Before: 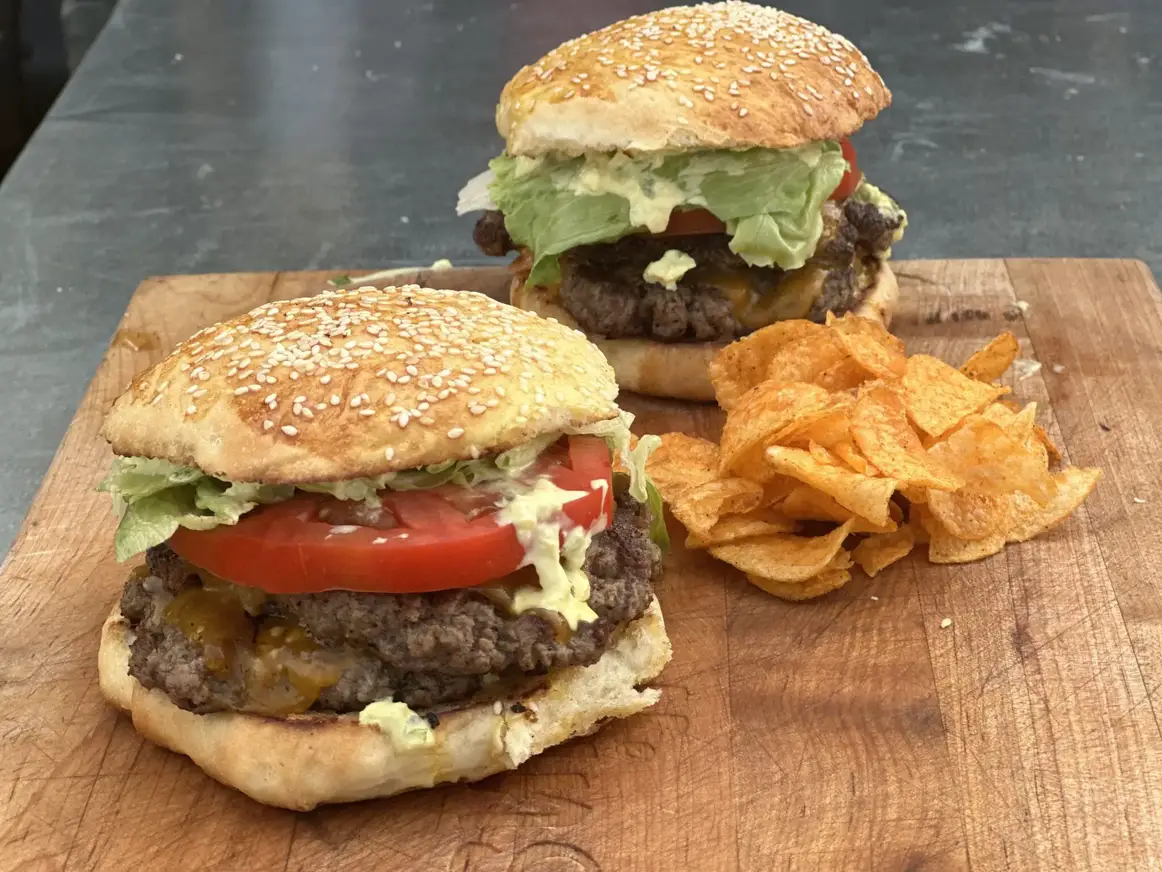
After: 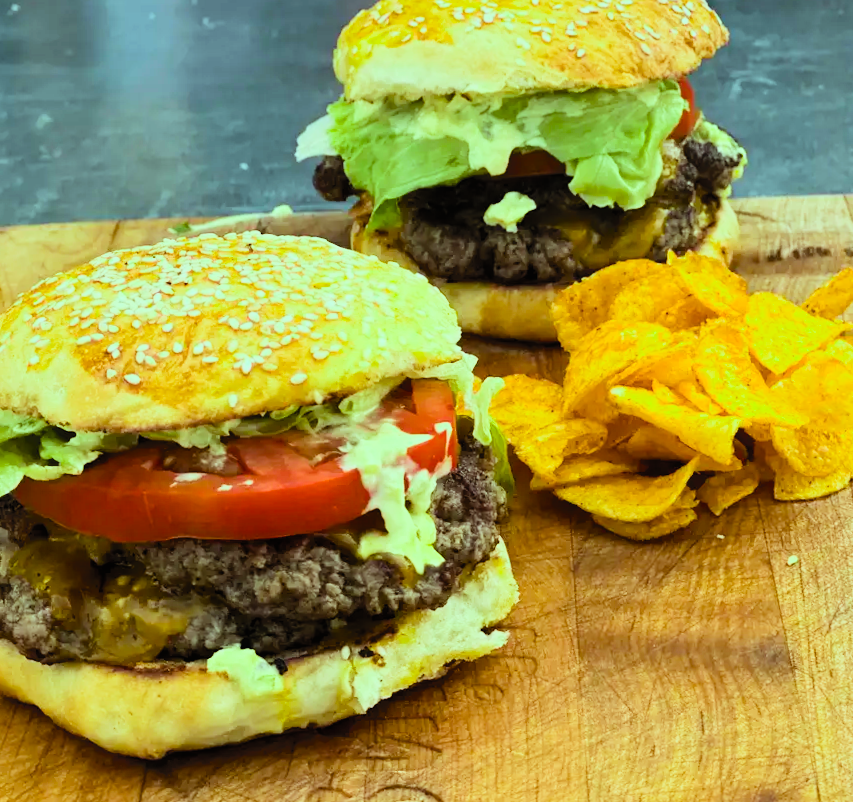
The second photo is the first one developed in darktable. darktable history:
crop and rotate: left 13.15%, top 5.251%, right 12.609%
shadows and highlights: shadows 62.66, white point adjustment 0.37, highlights -34.44, compress 83.82%
contrast brightness saturation: contrast 0.2, brightness 0.16, saturation 0.22
rotate and perspective: rotation -1°, crop left 0.011, crop right 0.989, crop top 0.025, crop bottom 0.975
filmic rgb: black relative exposure -5 EV, hardness 2.88, contrast 1.2, highlights saturation mix -30%
color balance rgb: linear chroma grading › global chroma 15%, perceptual saturation grading › global saturation 30%
color balance: mode lift, gamma, gain (sRGB), lift [0.997, 0.979, 1.021, 1.011], gamma [1, 1.084, 0.916, 0.998], gain [1, 0.87, 1.13, 1.101], contrast 4.55%, contrast fulcrum 38.24%, output saturation 104.09%
